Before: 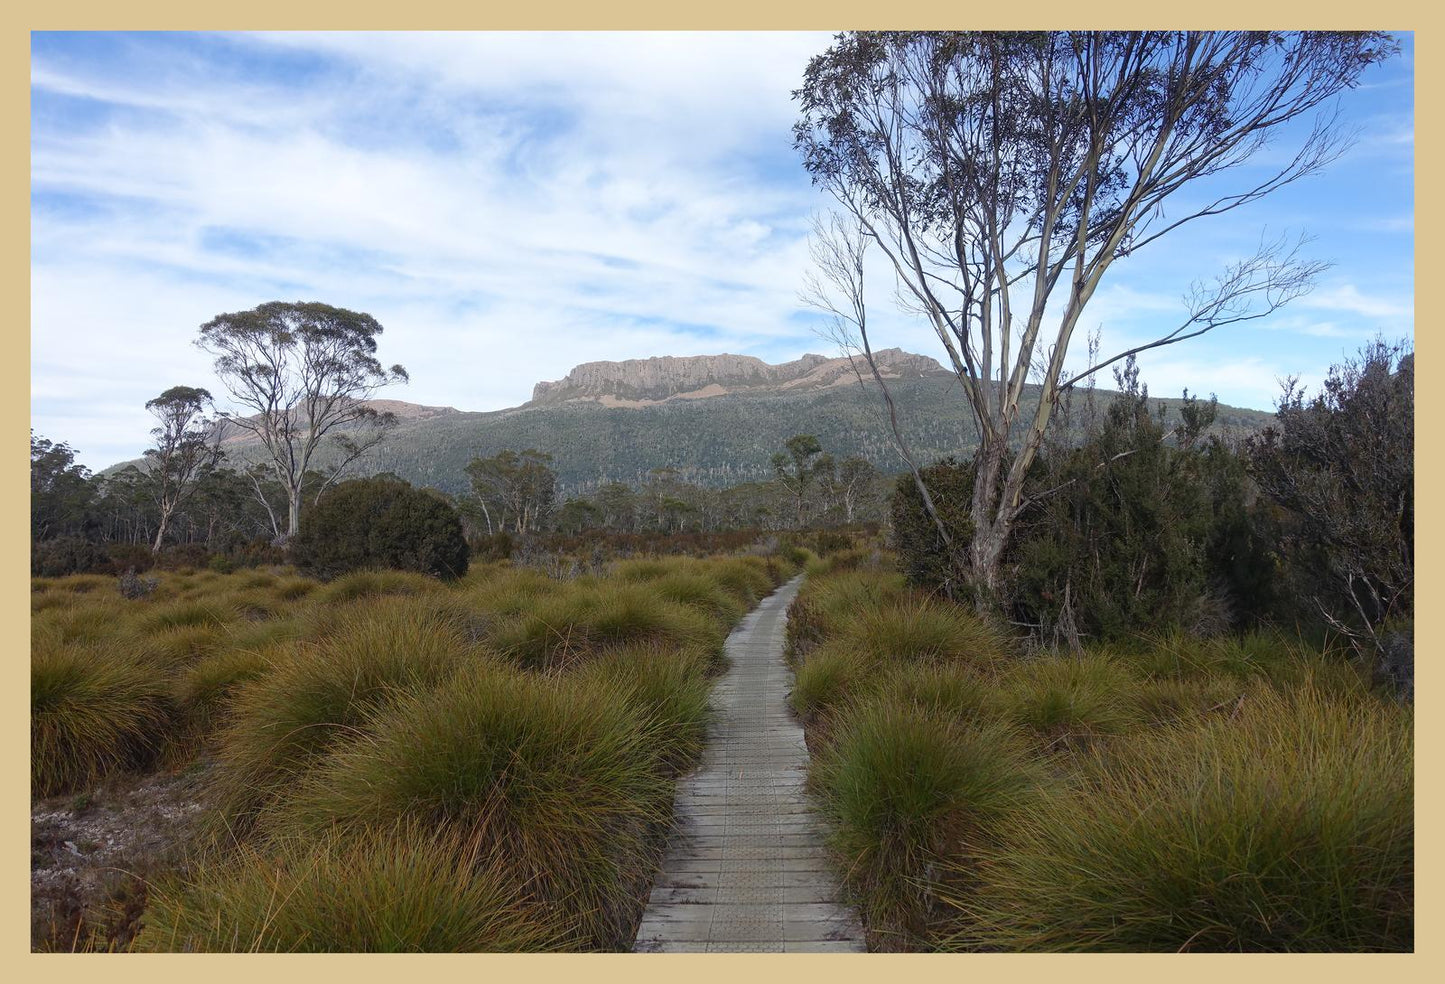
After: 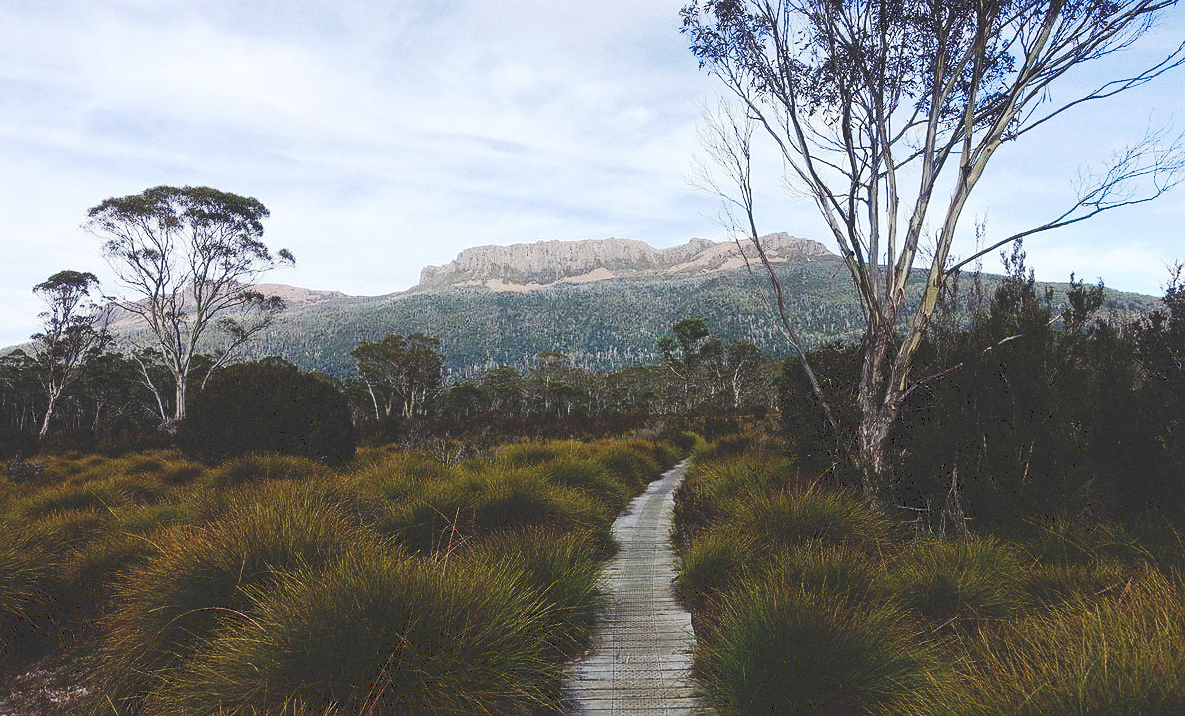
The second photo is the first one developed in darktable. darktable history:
tone curve: curves: ch0 [(0, 0) (0.003, 0.184) (0.011, 0.184) (0.025, 0.189) (0.044, 0.192) (0.069, 0.194) (0.1, 0.2) (0.136, 0.202) (0.177, 0.206) (0.224, 0.214) (0.277, 0.243) (0.335, 0.297) (0.399, 0.39) (0.468, 0.508) (0.543, 0.653) (0.623, 0.754) (0.709, 0.834) (0.801, 0.887) (0.898, 0.925) (1, 1)], preserve colors none
sharpen: radius 1
crop: left 7.856%, top 11.836%, right 10.12%, bottom 15.387%
grain: coarseness 0.09 ISO
